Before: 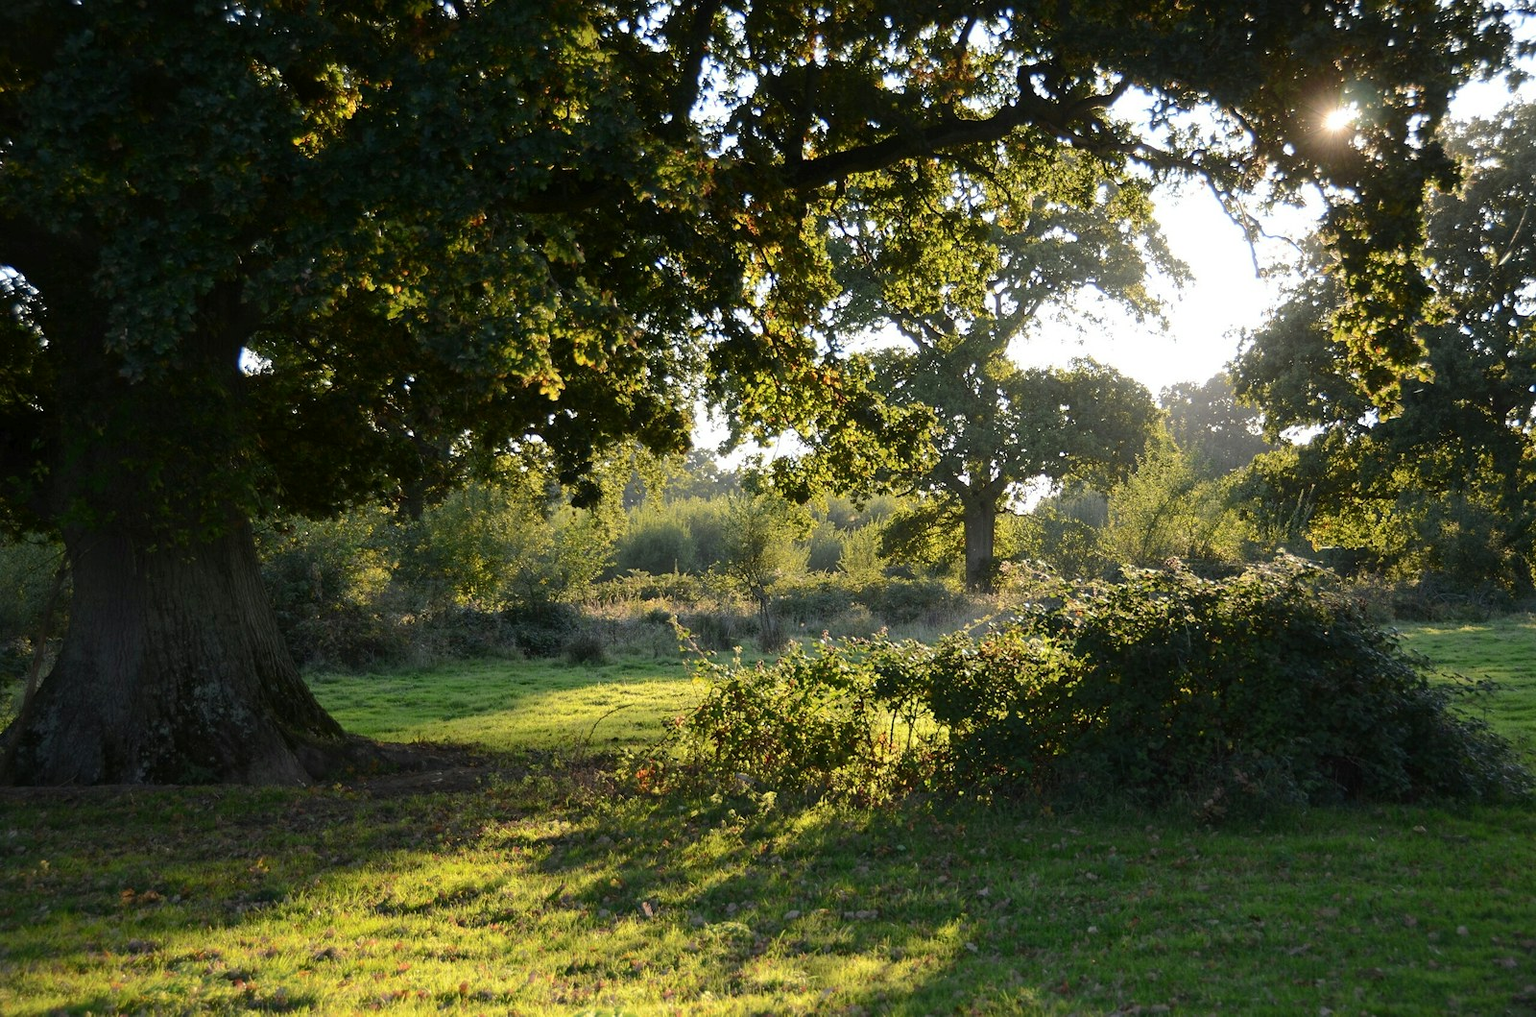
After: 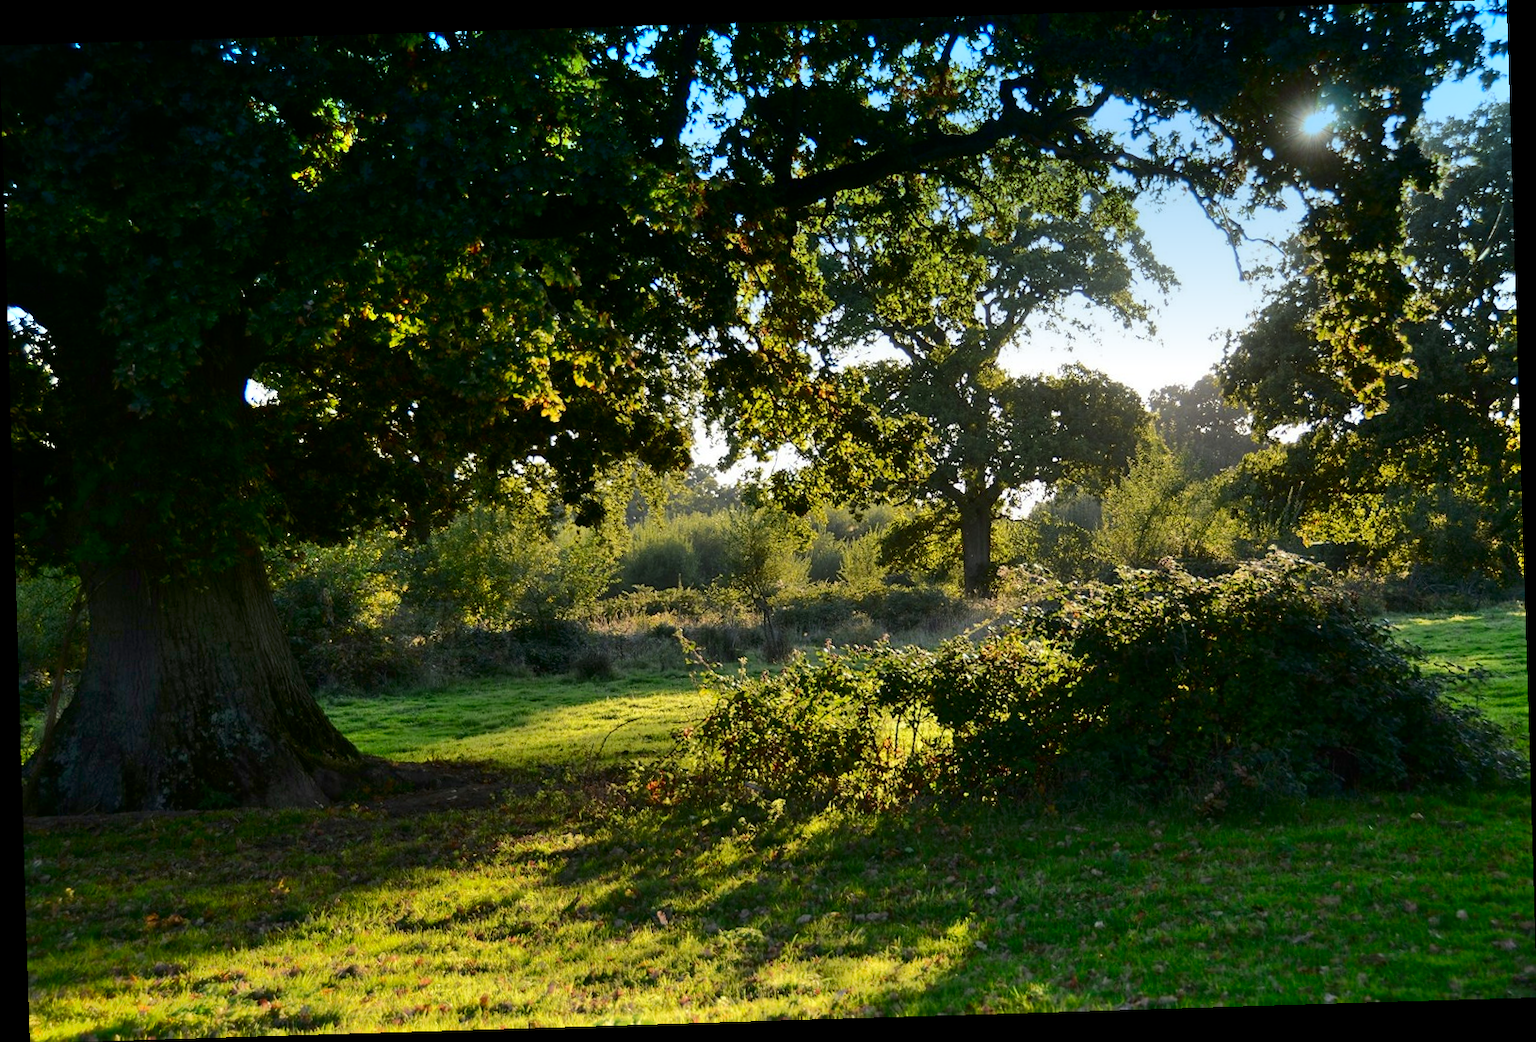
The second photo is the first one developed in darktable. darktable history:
rotate and perspective: rotation -1.75°, automatic cropping off
graduated density: density 2.02 EV, hardness 44%, rotation 0.374°, offset 8.21, hue 208.8°, saturation 97%
contrast brightness saturation: brightness -0.2, saturation 0.08
shadows and highlights: shadows 49, highlights -41, soften with gaussian
